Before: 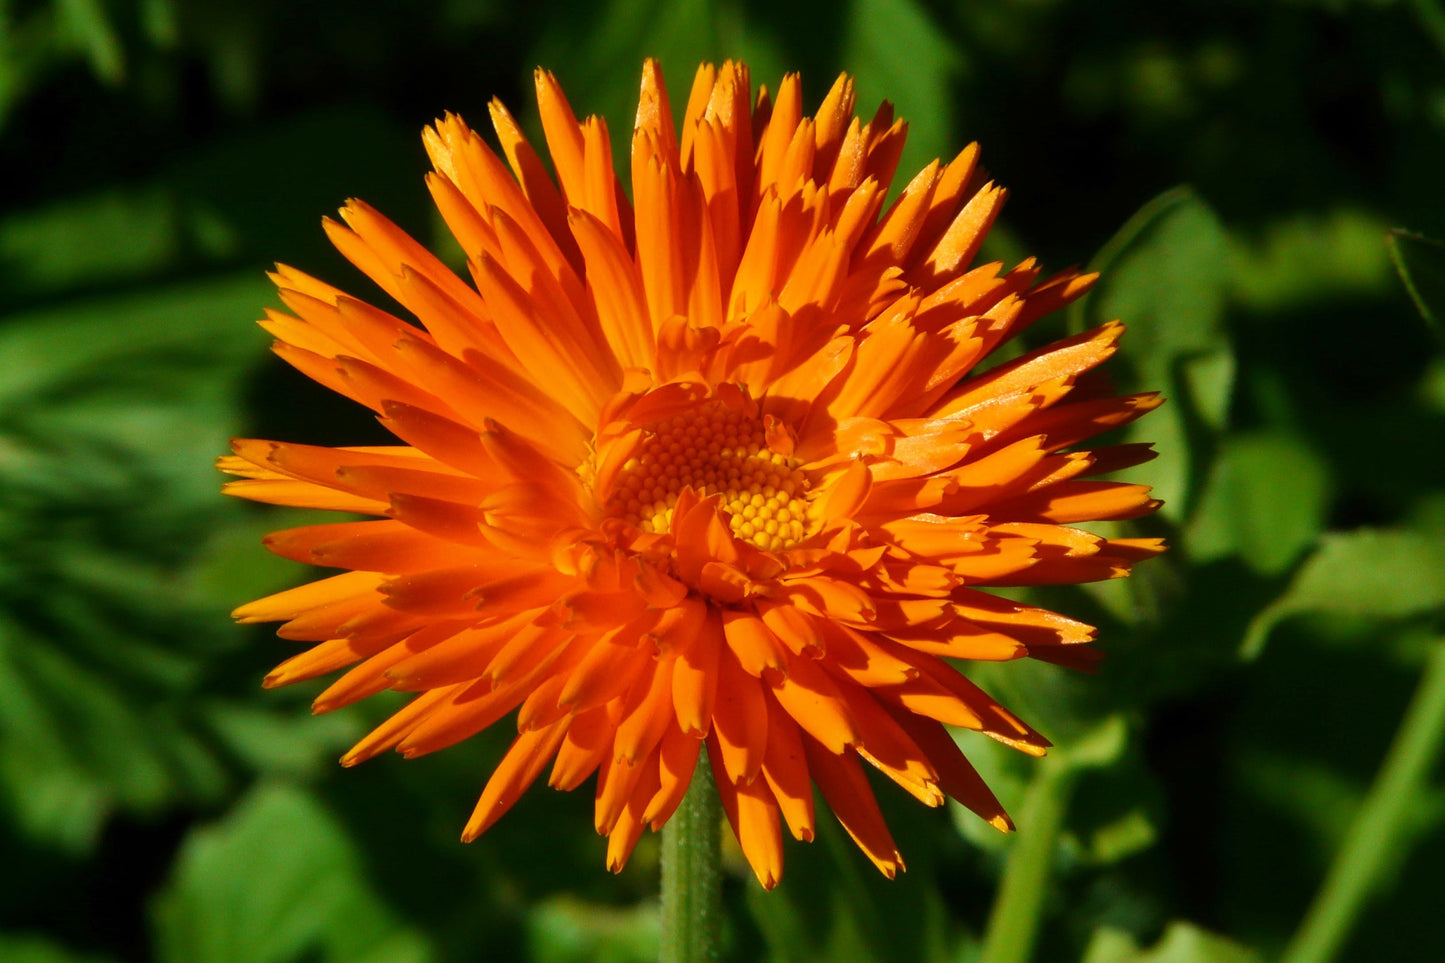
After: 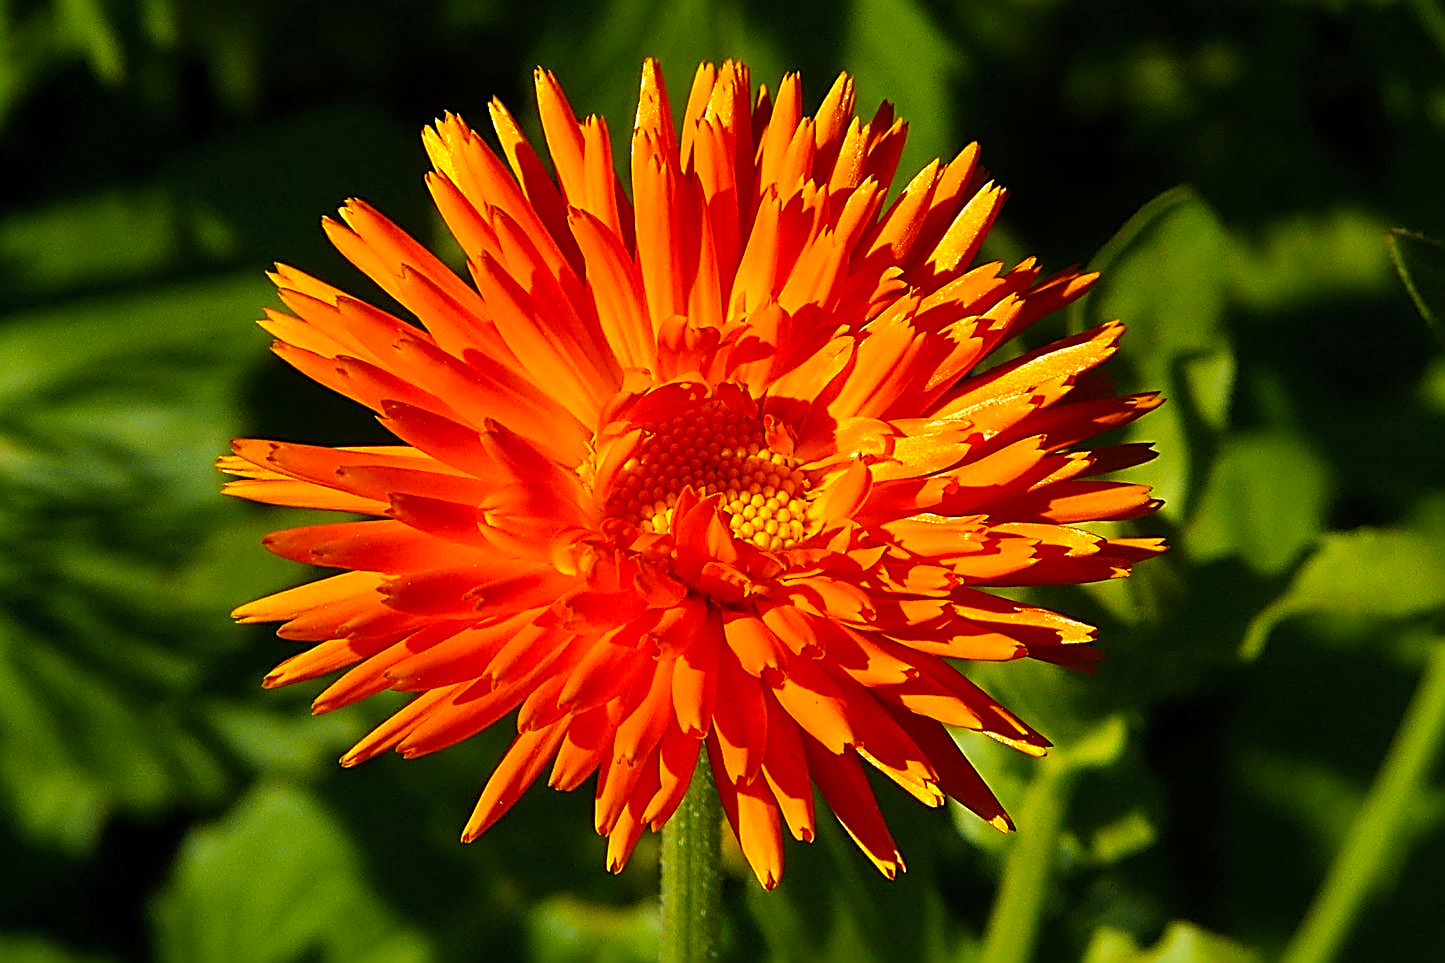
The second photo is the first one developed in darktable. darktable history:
color zones: curves: ch0 [(0, 0.511) (0.143, 0.531) (0.286, 0.56) (0.429, 0.5) (0.571, 0.5) (0.714, 0.5) (0.857, 0.5) (1, 0.5)]; ch1 [(0, 0.525) (0.143, 0.705) (0.286, 0.715) (0.429, 0.35) (0.571, 0.35) (0.714, 0.35) (0.857, 0.4) (1, 0.4)]; ch2 [(0, 0.572) (0.143, 0.512) (0.286, 0.473) (0.429, 0.45) (0.571, 0.5) (0.714, 0.5) (0.857, 0.518) (1, 0.518)]
sharpen: amount 1.997
